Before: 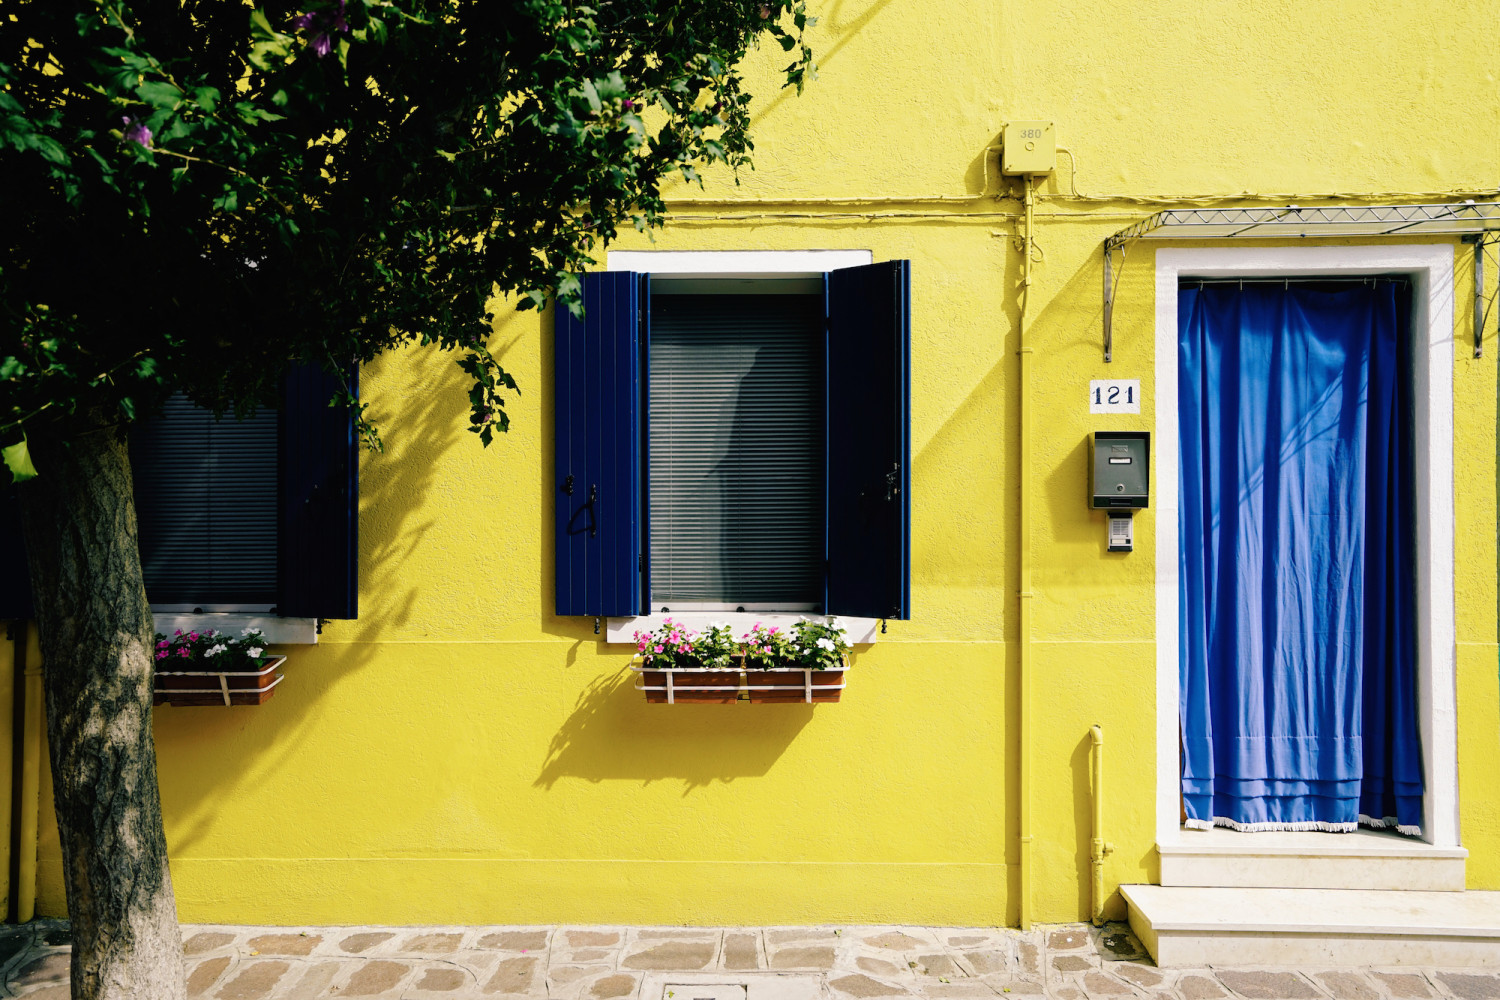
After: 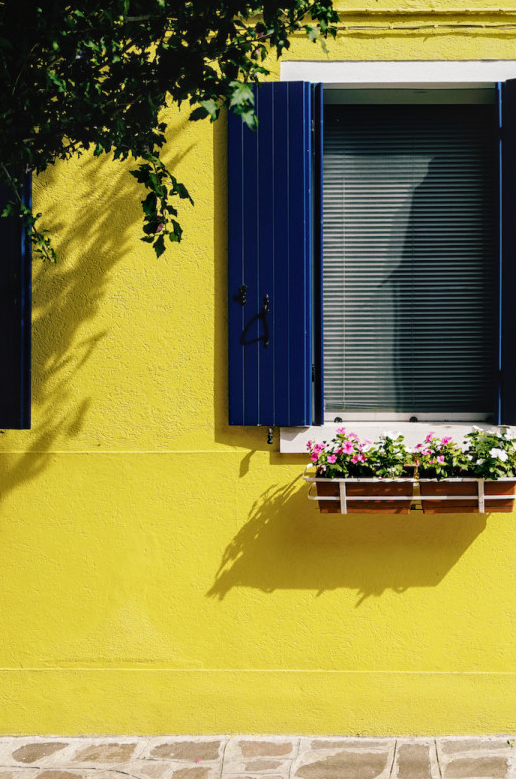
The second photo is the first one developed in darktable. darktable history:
local contrast: on, module defaults
crop and rotate: left 21.855%, top 19.045%, right 43.705%, bottom 2.98%
